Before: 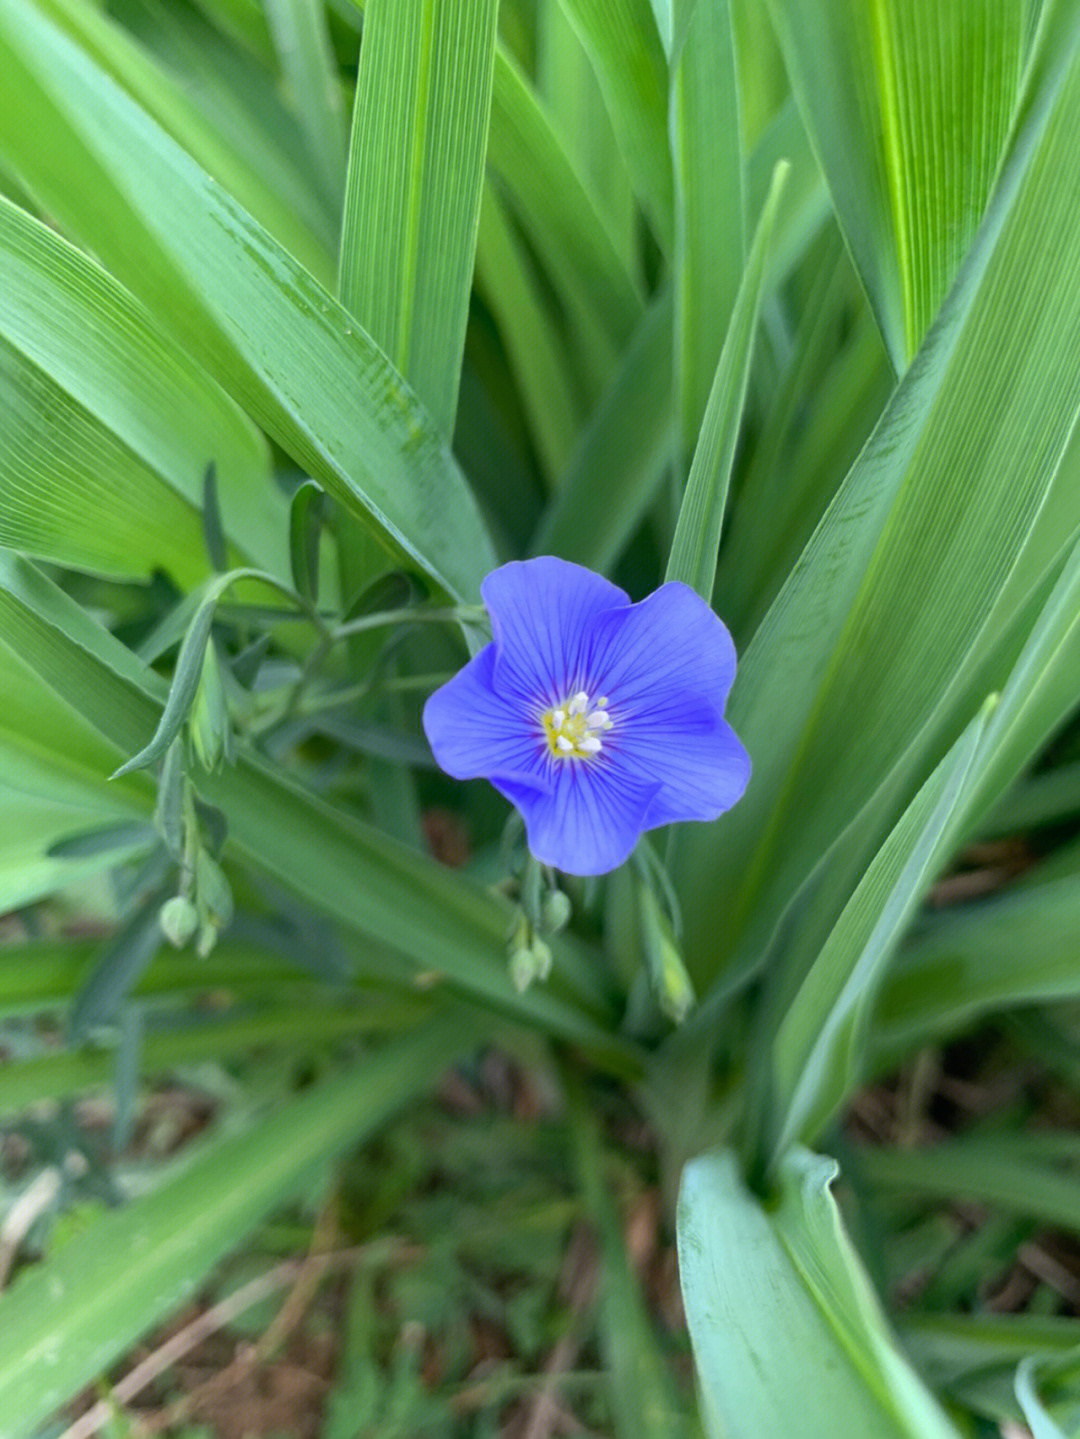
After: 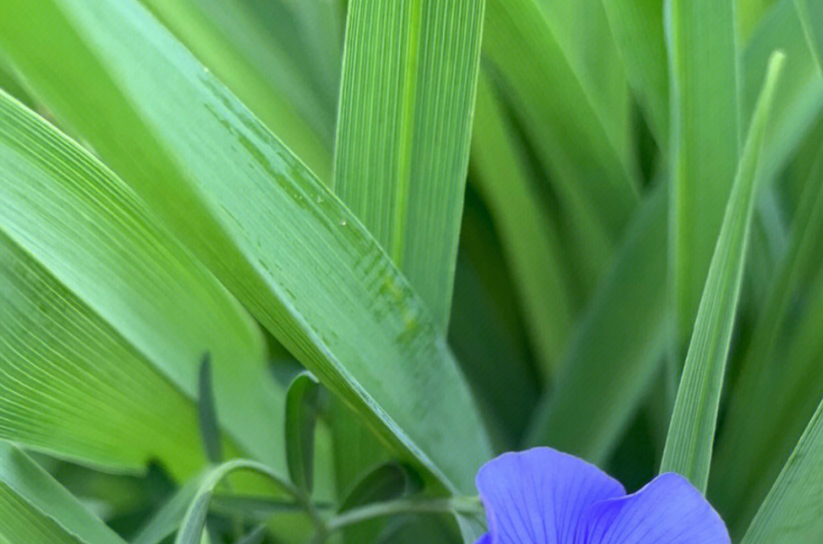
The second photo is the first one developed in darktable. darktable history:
crop: left 0.547%, top 7.644%, right 23.232%, bottom 54.515%
